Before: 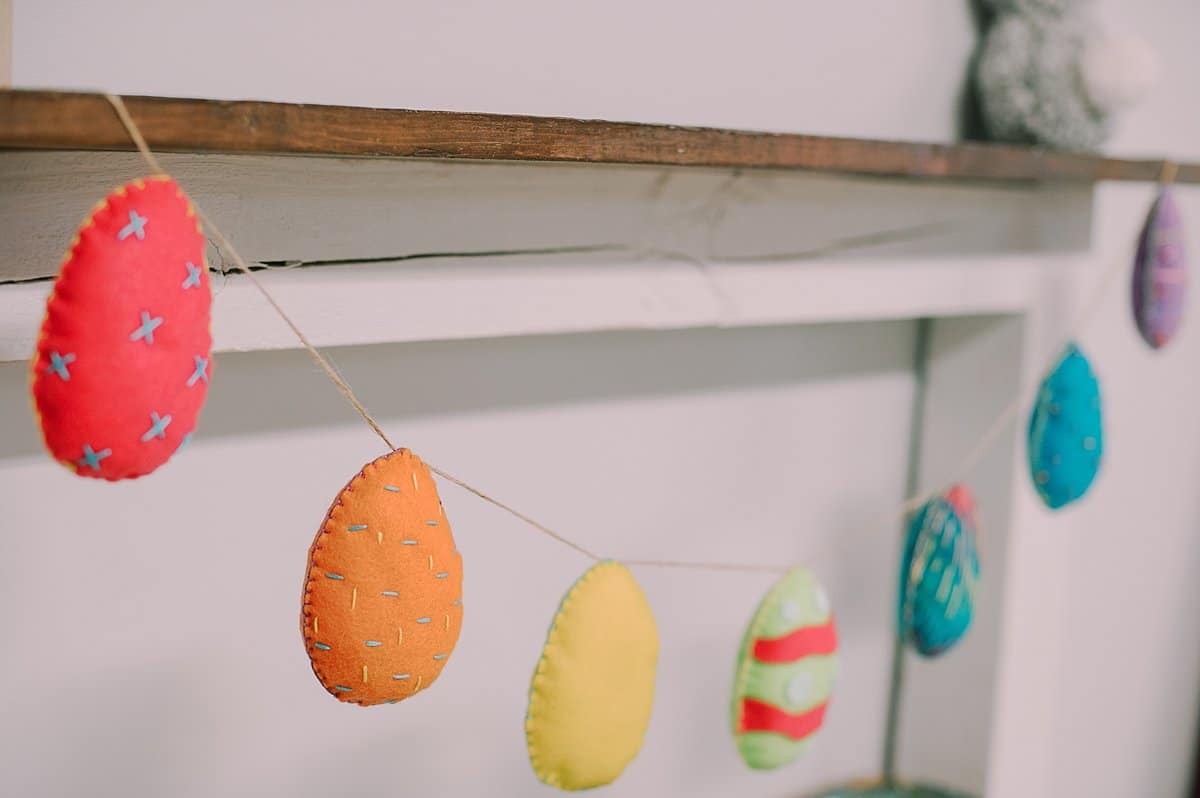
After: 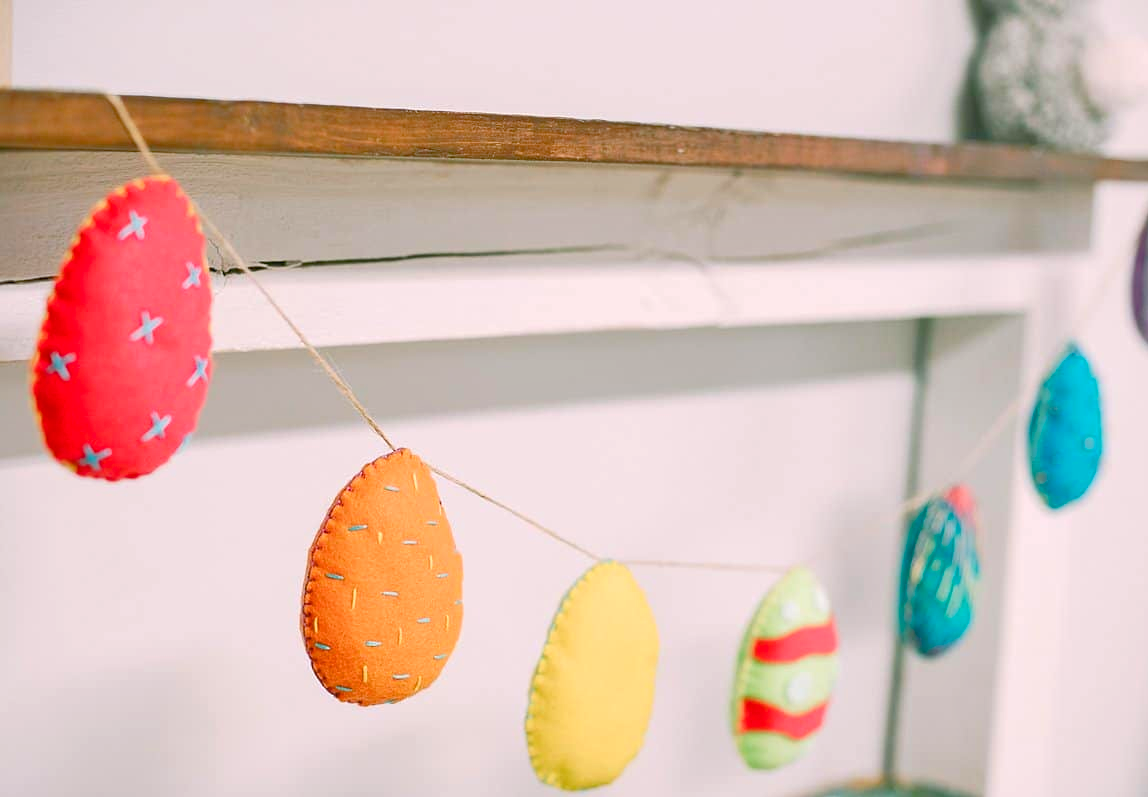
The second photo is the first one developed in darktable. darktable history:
crop: right 4.268%, bottom 0.03%
tone equalizer: -7 EV 0.153 EV, -6 EV 0.639 EV, -5 EV 1.16 EV, -4 EV 1.29 EV, -3 EV 1.13 EV, -2 EV 0.6 EV, -1 EV 0.164 EV
exposure: black level correction 0.001, exposure 0.498 EV, compensate highlight preservation false
color balance rgb: shadows lift › chroma 0.665%, shadows lift › hue 110.74°, global offset › luminance 0.276%, global offset › hue 172.44°, perceptual saturation grading › global saturation 15.72%, perceptual saturation grading › highlights -19.043%, perceptual saturation grading › shadows 20.208%, global vibrance 20%
